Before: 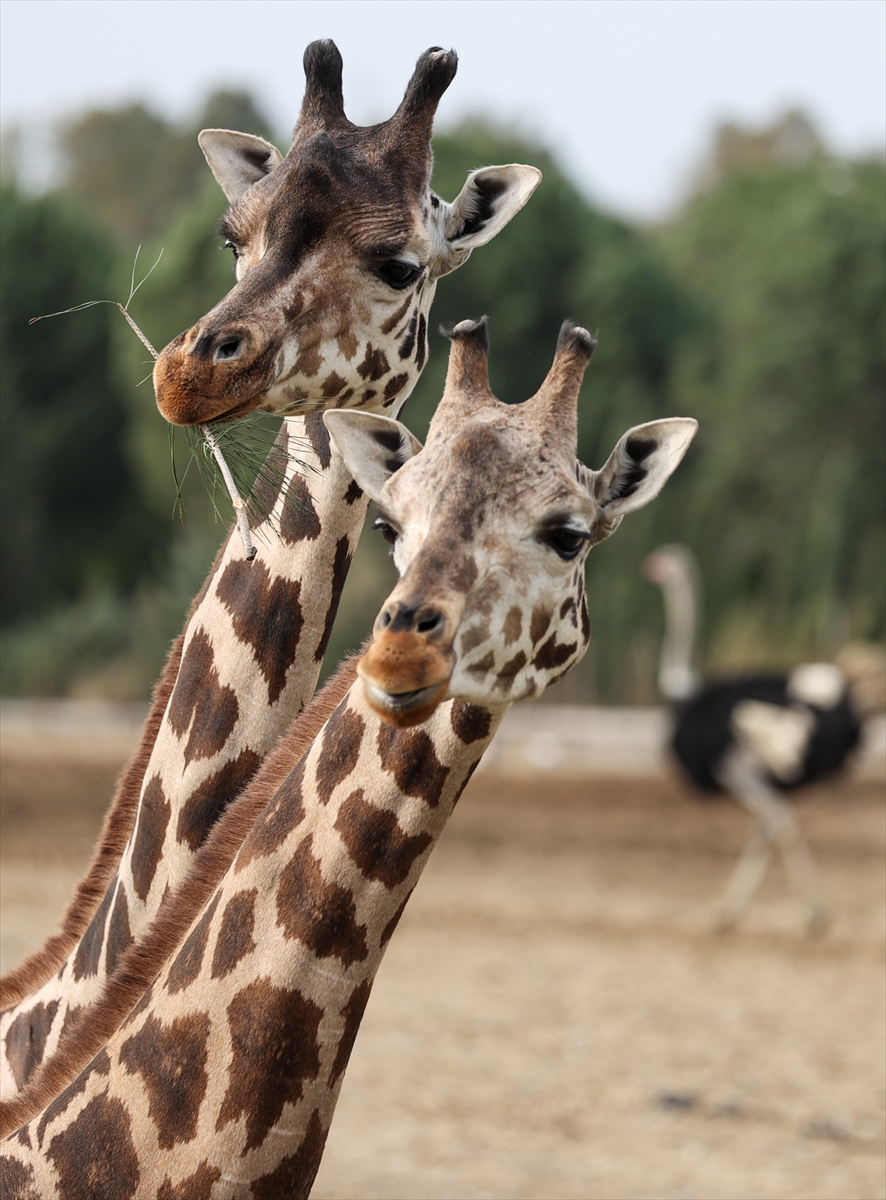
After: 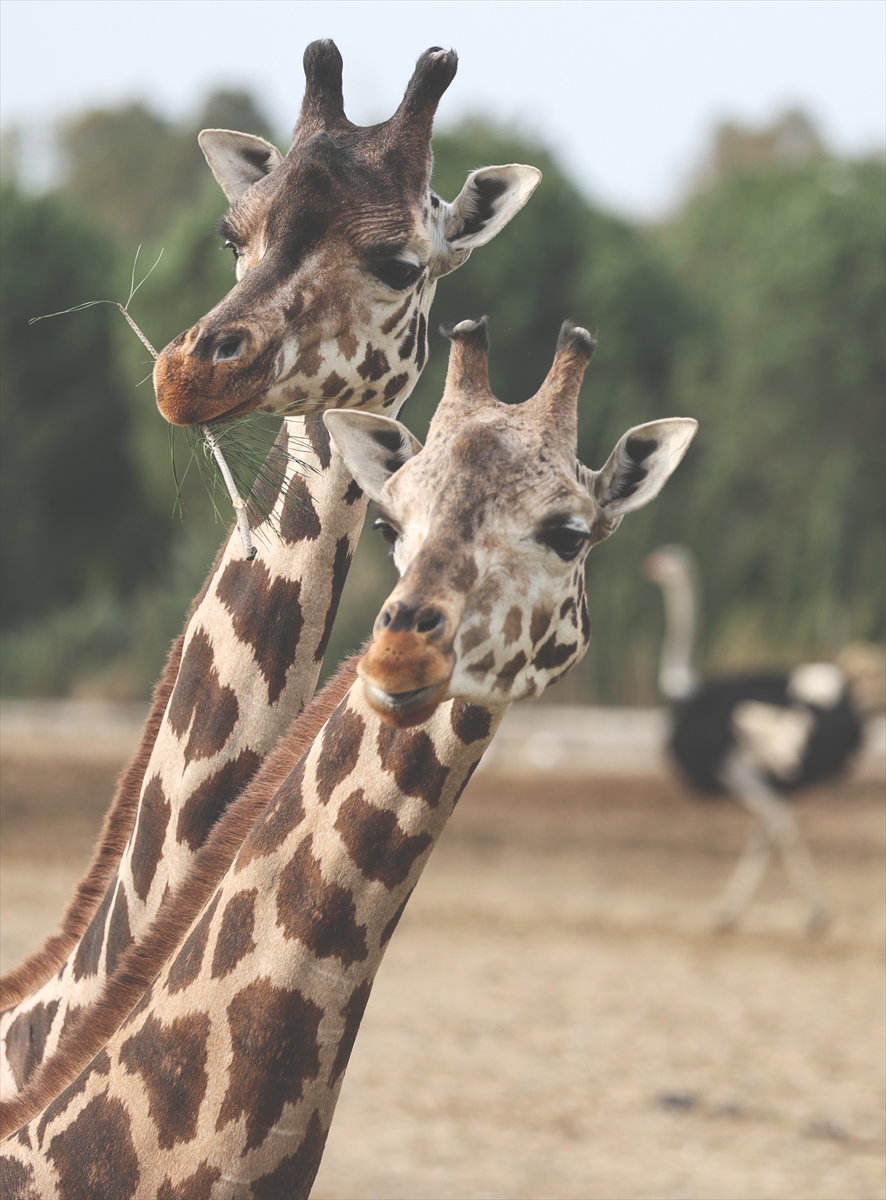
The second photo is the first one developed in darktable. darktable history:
exposure: black level correction -0.041, exposure 0.059 EV, compensate highlight preservation false
